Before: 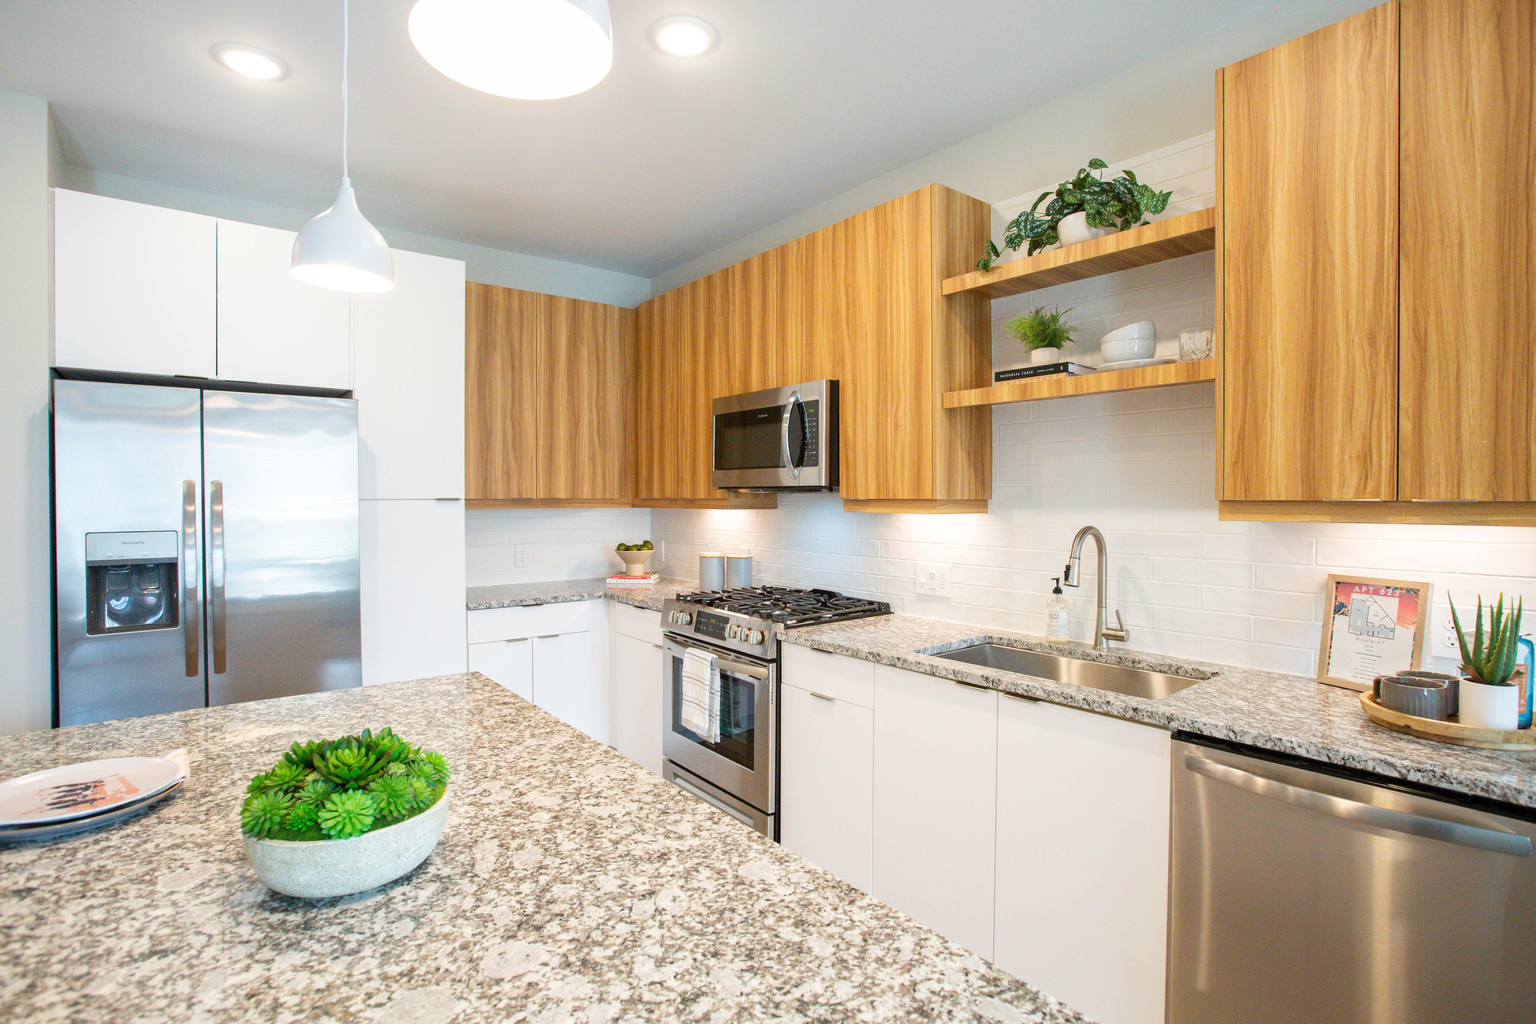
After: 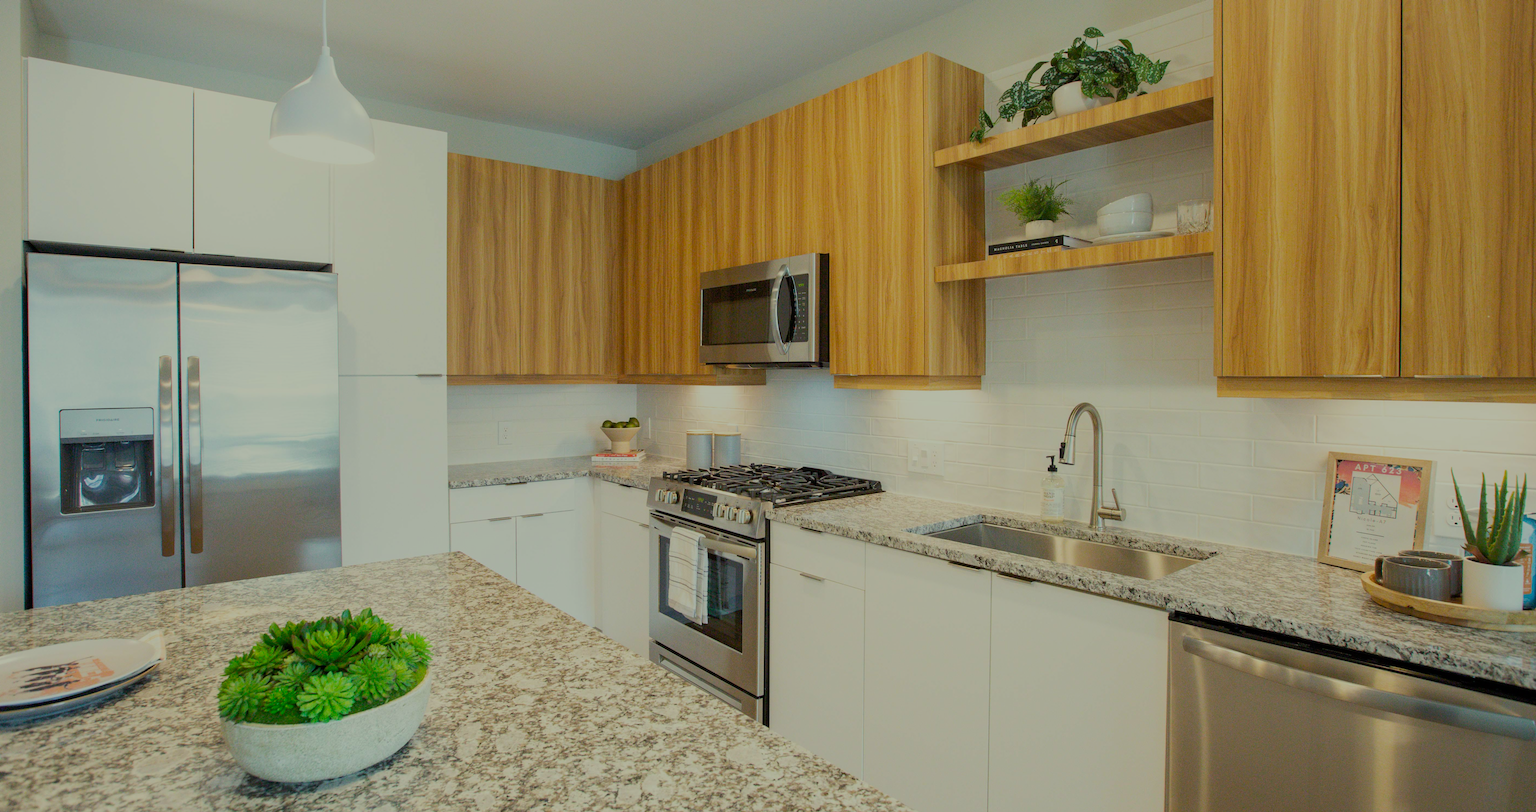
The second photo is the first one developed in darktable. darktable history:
crop and rotate: left 1.821%, top 12.919%, right 0.279%, bottom 9.359%
tone equalizer: -8 EV -0.036 EV, -7 EV 0.01 EV, -6 EV -0.007 EV, -5 EV 0.006 EV, -4 EV -0.042 EV, -3 EV -0.235 EV, -2 EV -0.656 EV, -1 EV -0.994 EV, +0 EV -0.971 EV
color correction: highlights a* -5.82, highlights b* 10.96
exposure: exposure 0.201 EV, compensate exposure bias true, compensate highlight preservation false
filmic rgb: black relative exposure -7.96 EV, white relative exposure 4.02 EV, hardness 4.11, contrast 0.932, color science v6 (2022)
